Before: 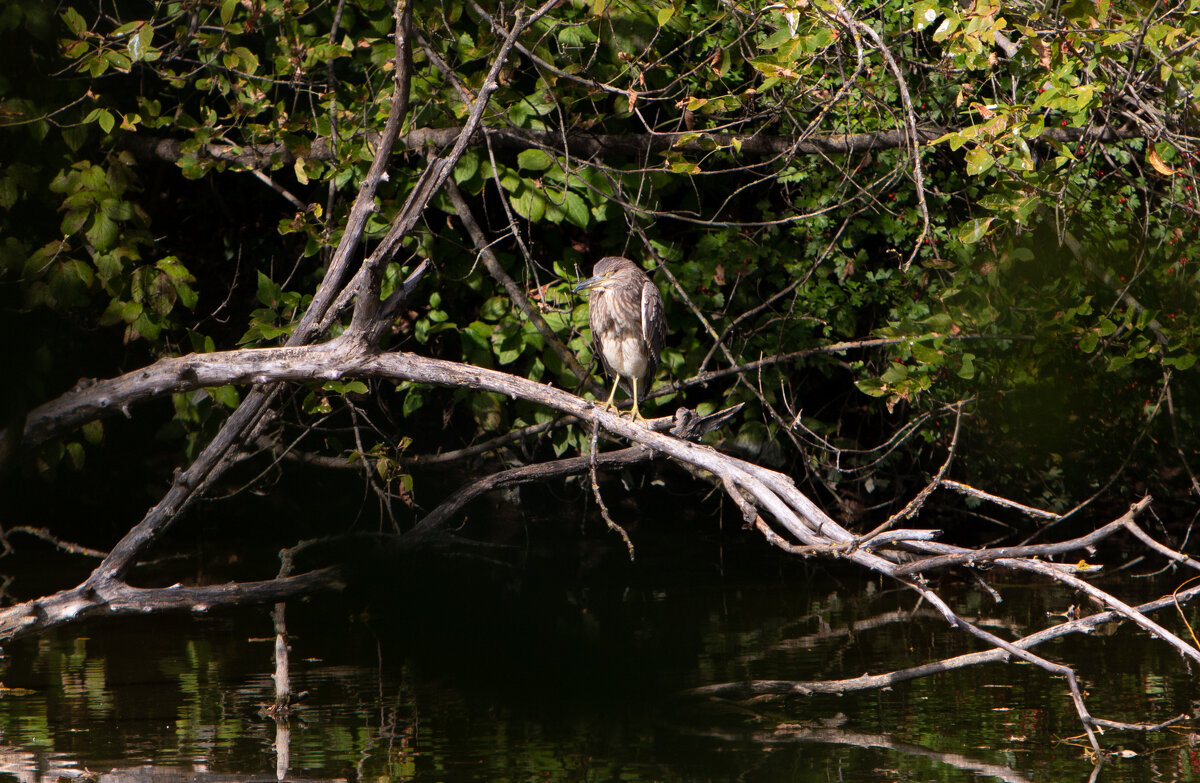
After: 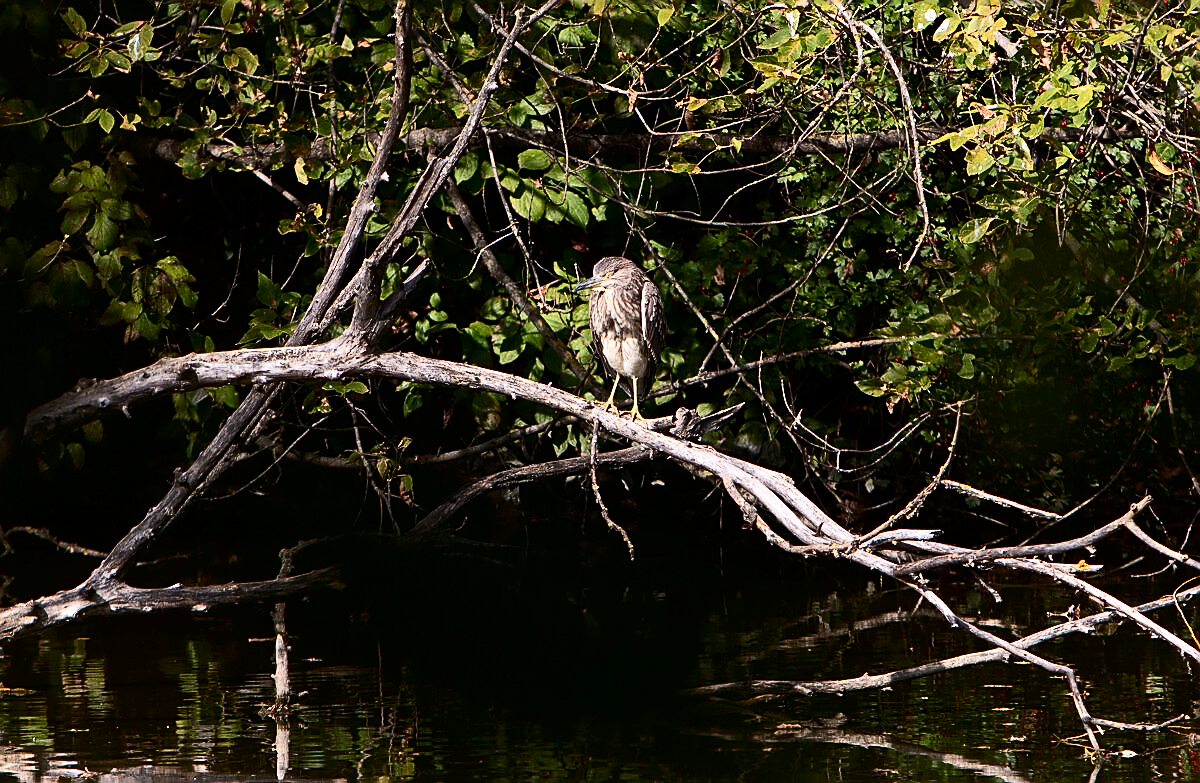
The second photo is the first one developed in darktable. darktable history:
contrast brightness saturation: contrast 0.281
sharpen: radius 1.411, amount 1.255, threshold 0.668
